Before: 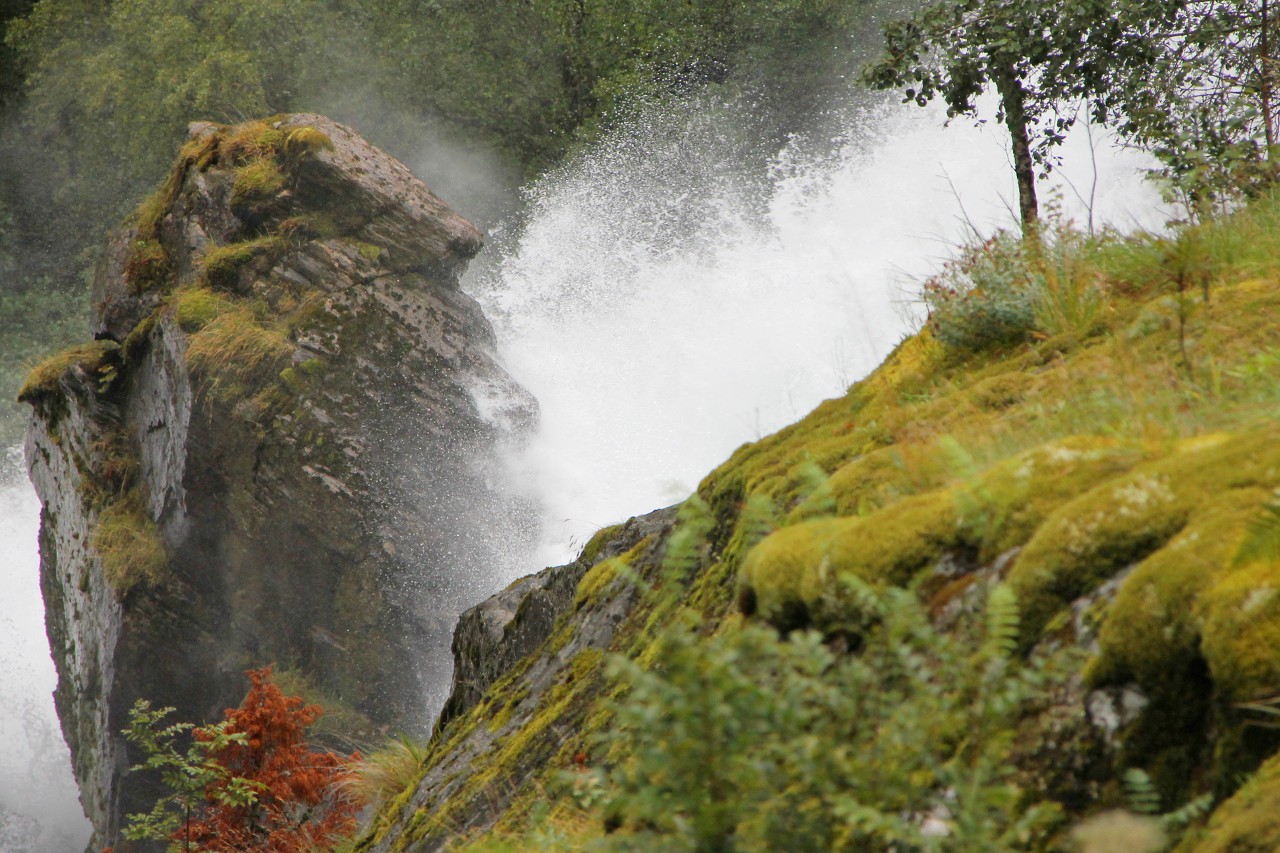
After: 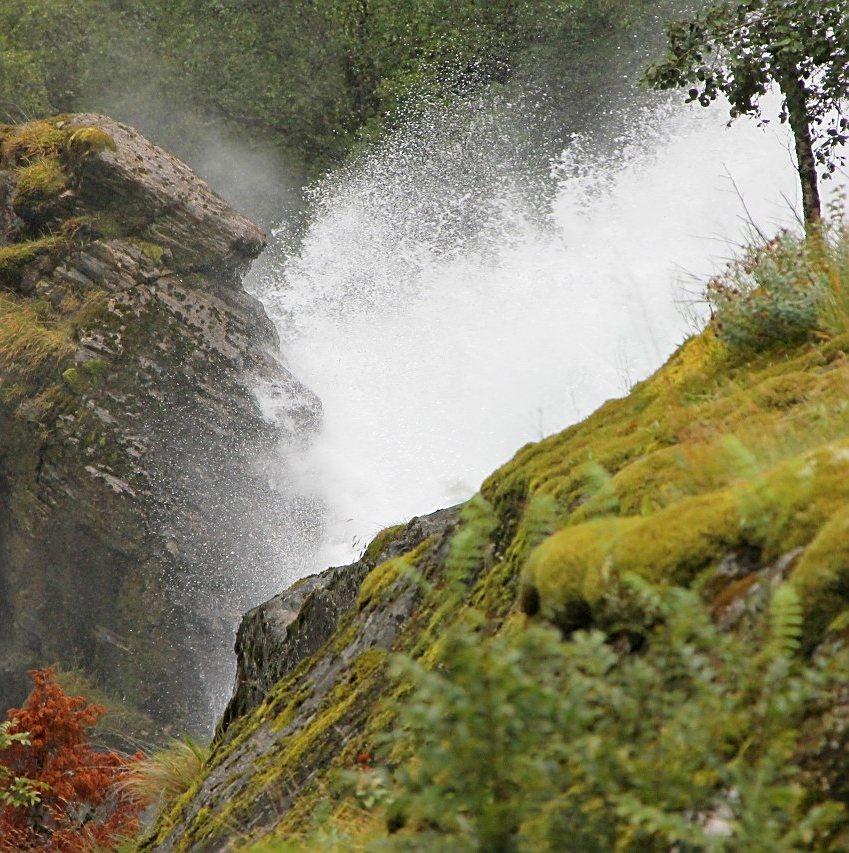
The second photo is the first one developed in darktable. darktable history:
crop: left 16.957%, right 16.666%
sharpen: on, module defaults
